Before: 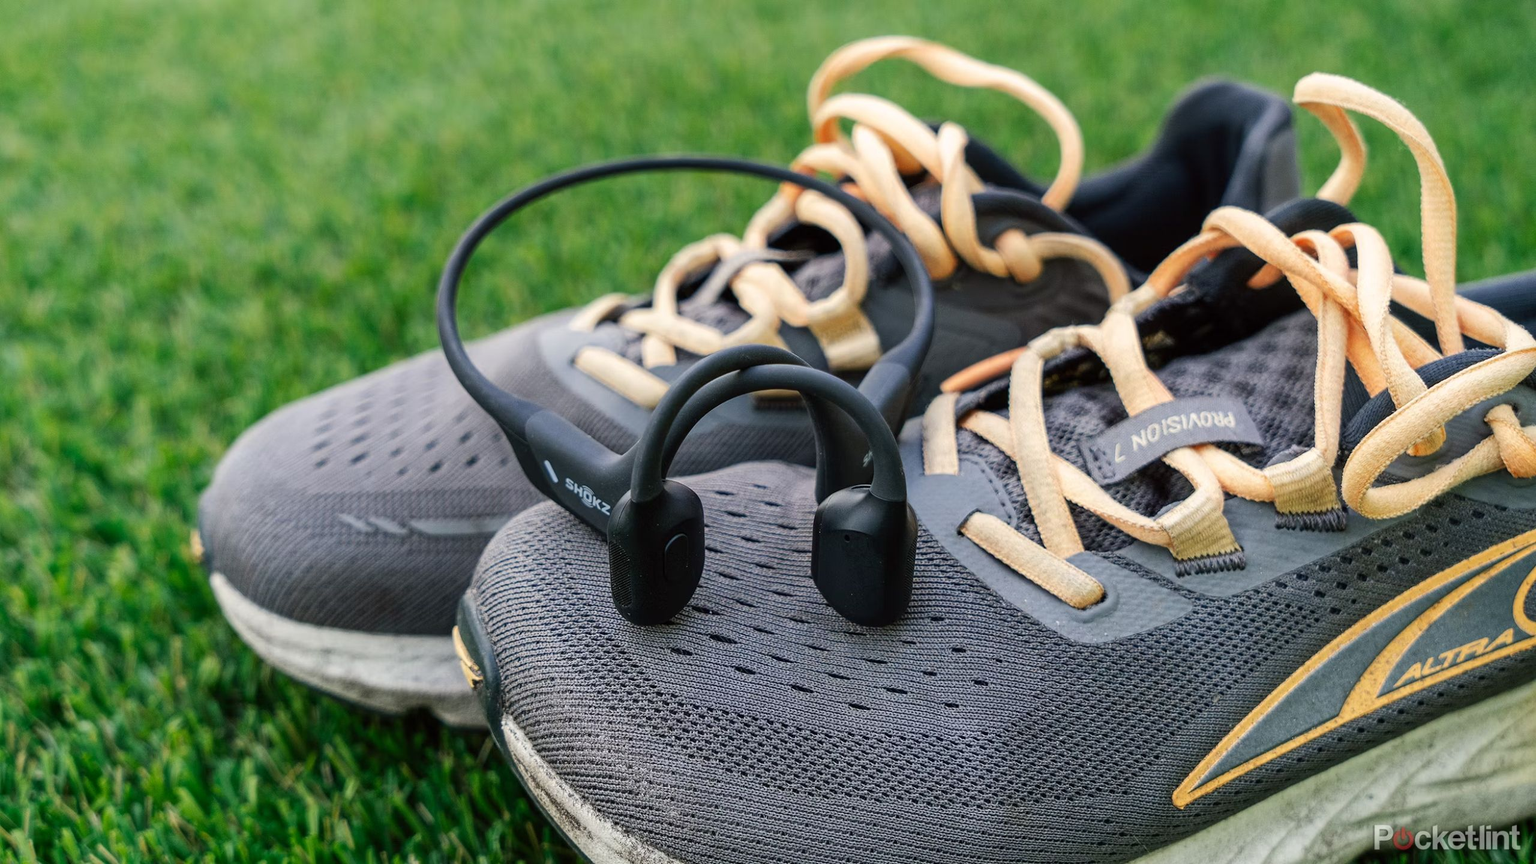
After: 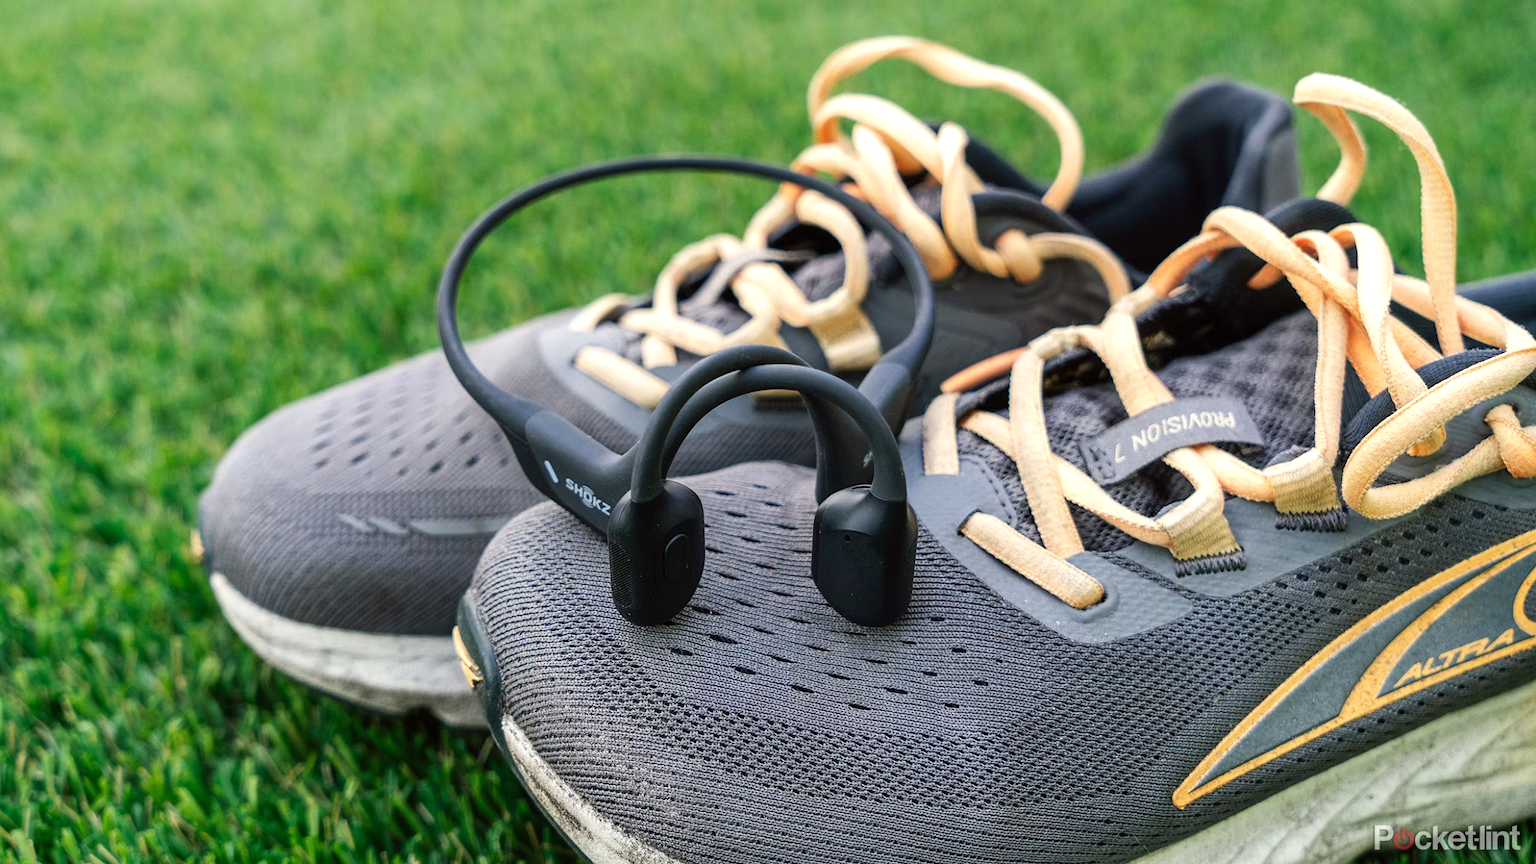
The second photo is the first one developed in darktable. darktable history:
exposure: exposure 0.292 EV, compensate highlight preservation false
